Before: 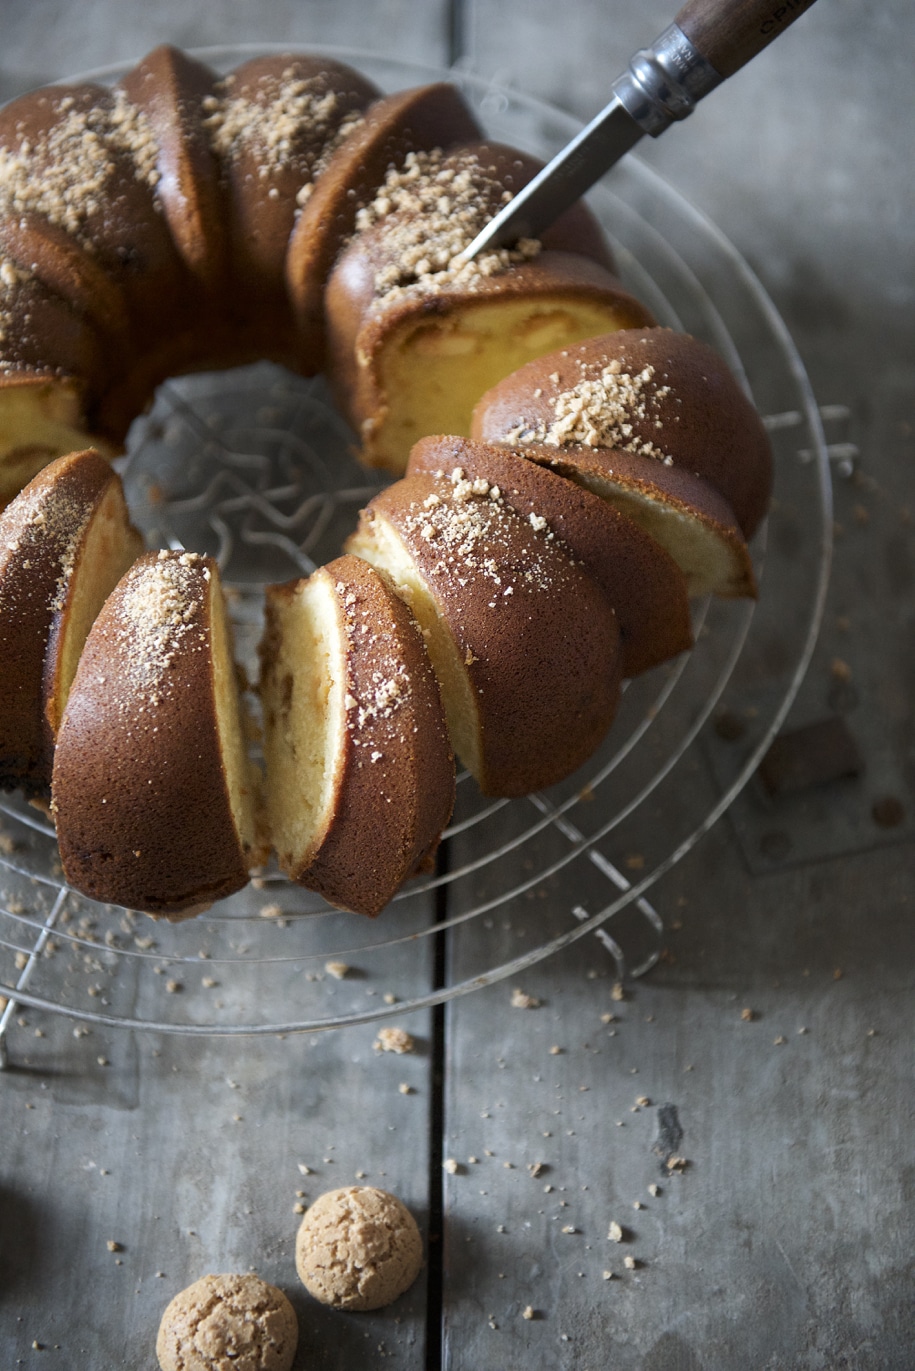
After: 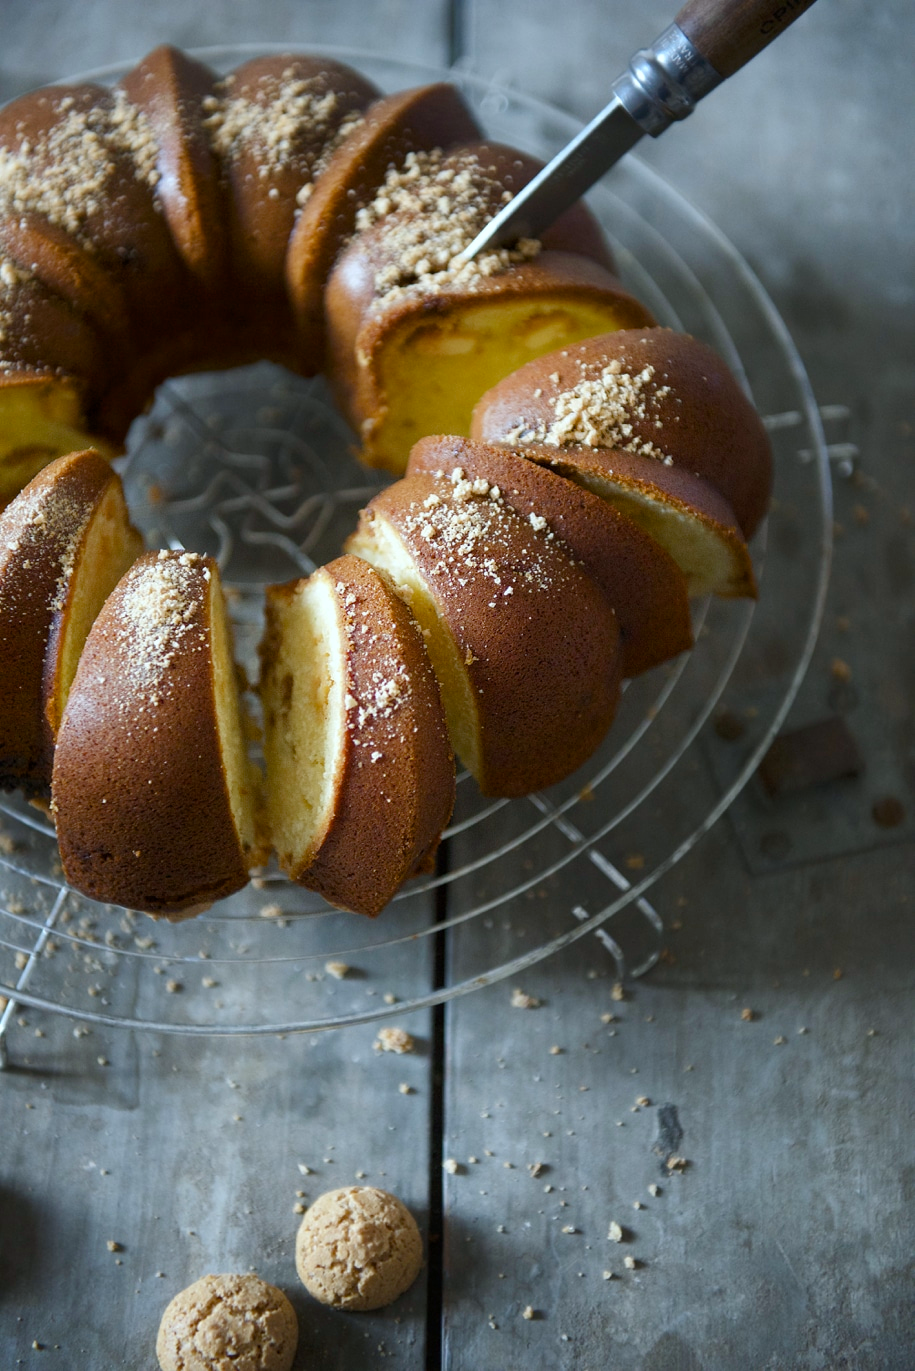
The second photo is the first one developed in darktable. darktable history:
color balance rgb: linear chroma grading › global chroma 10.181%, perceptual saturation grading › global saturation 20%, perceptual saturation grading › highlights -24.884%, perceptual saturation grading › shadows 25.515%, global vibrance 3.339%
color calibration: illuminant as shot in camera, x 0.359, y 0.363, temperature 4593.5 K
